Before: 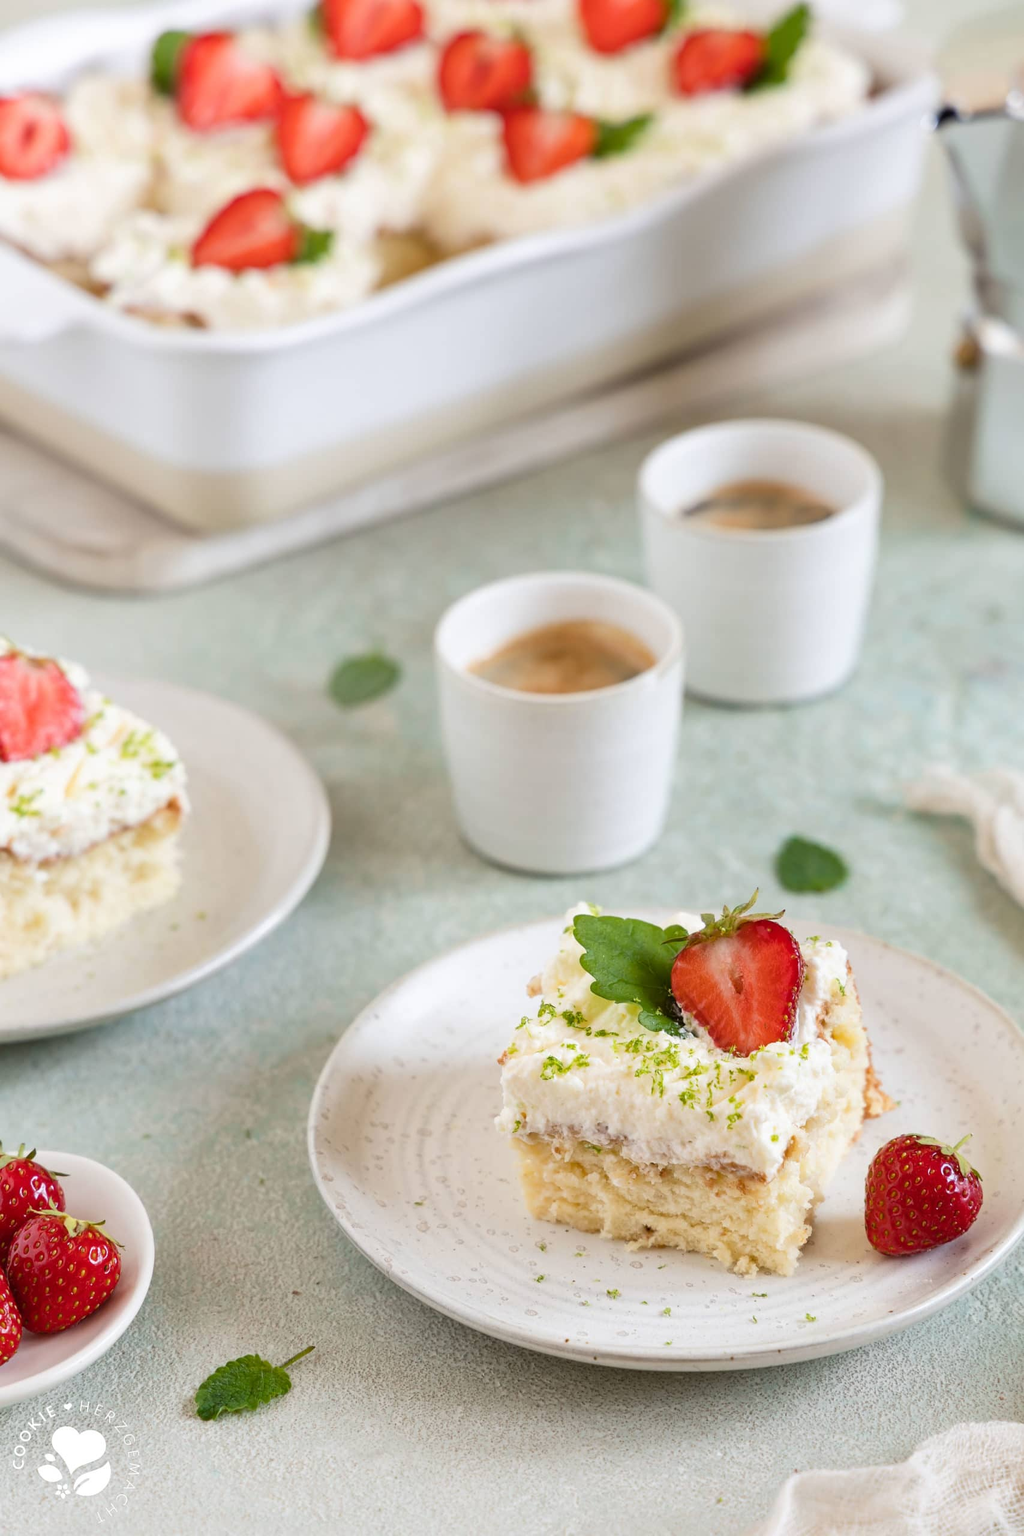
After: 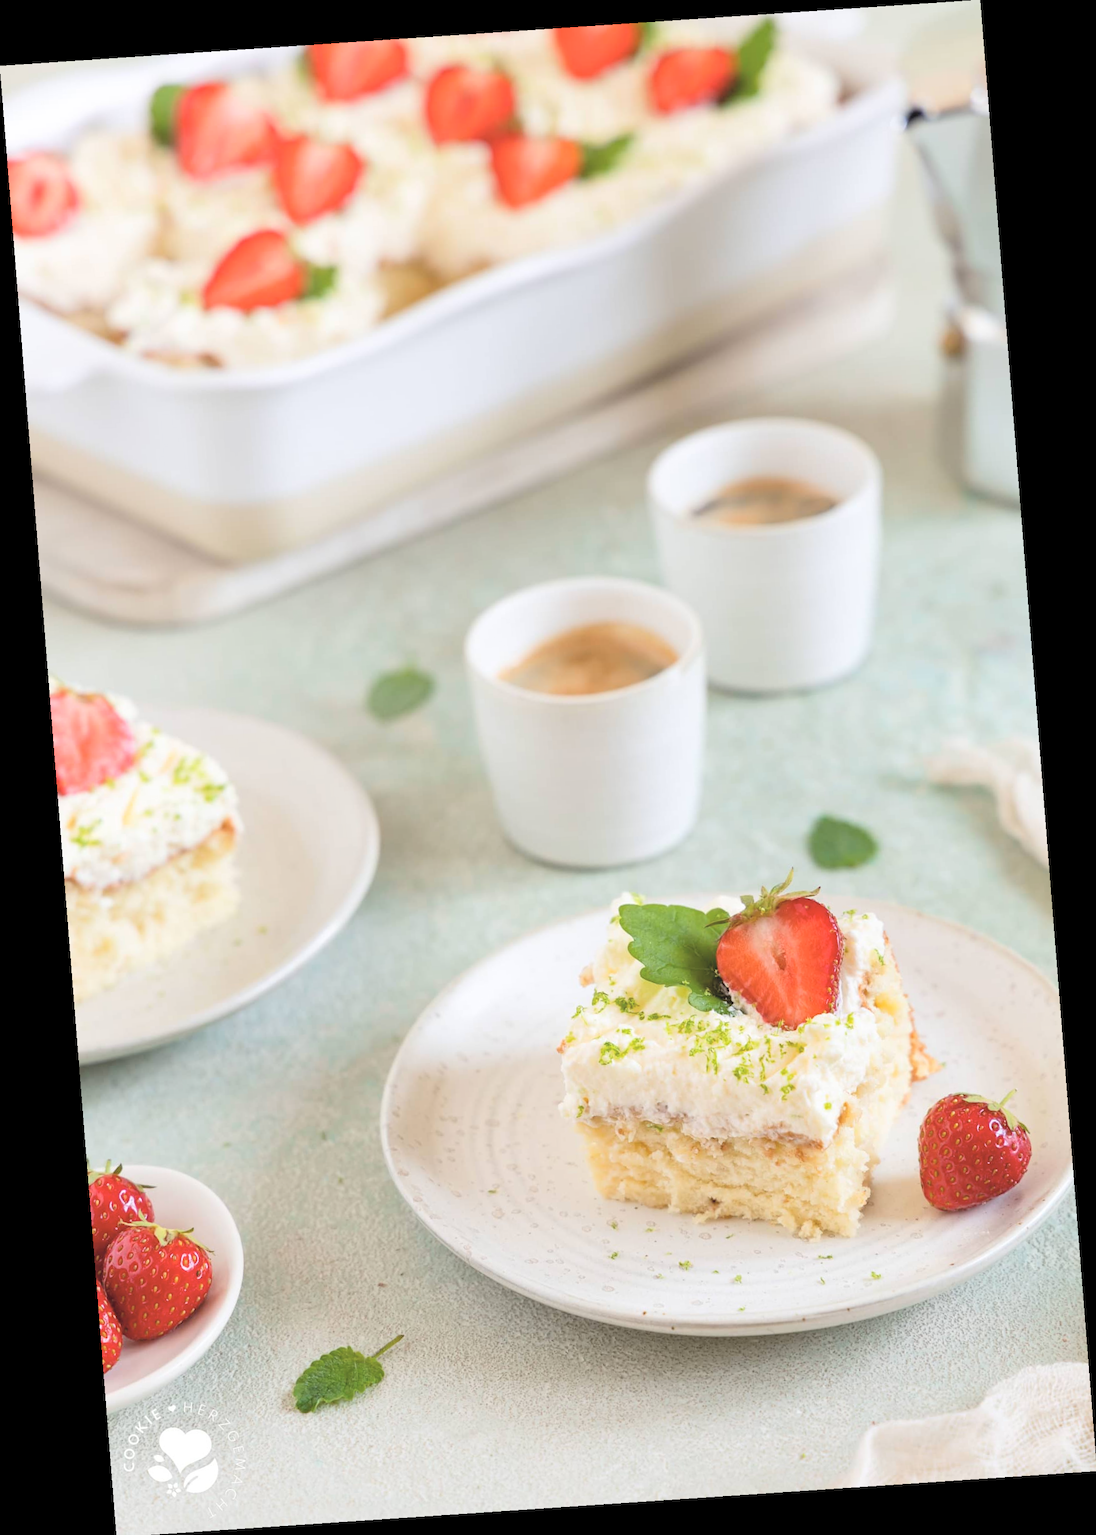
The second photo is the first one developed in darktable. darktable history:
rotate and perspective: rotation -4.2°, shear 0.006, automatic cropping off
contrast brightness saturation: brightness 0.28
